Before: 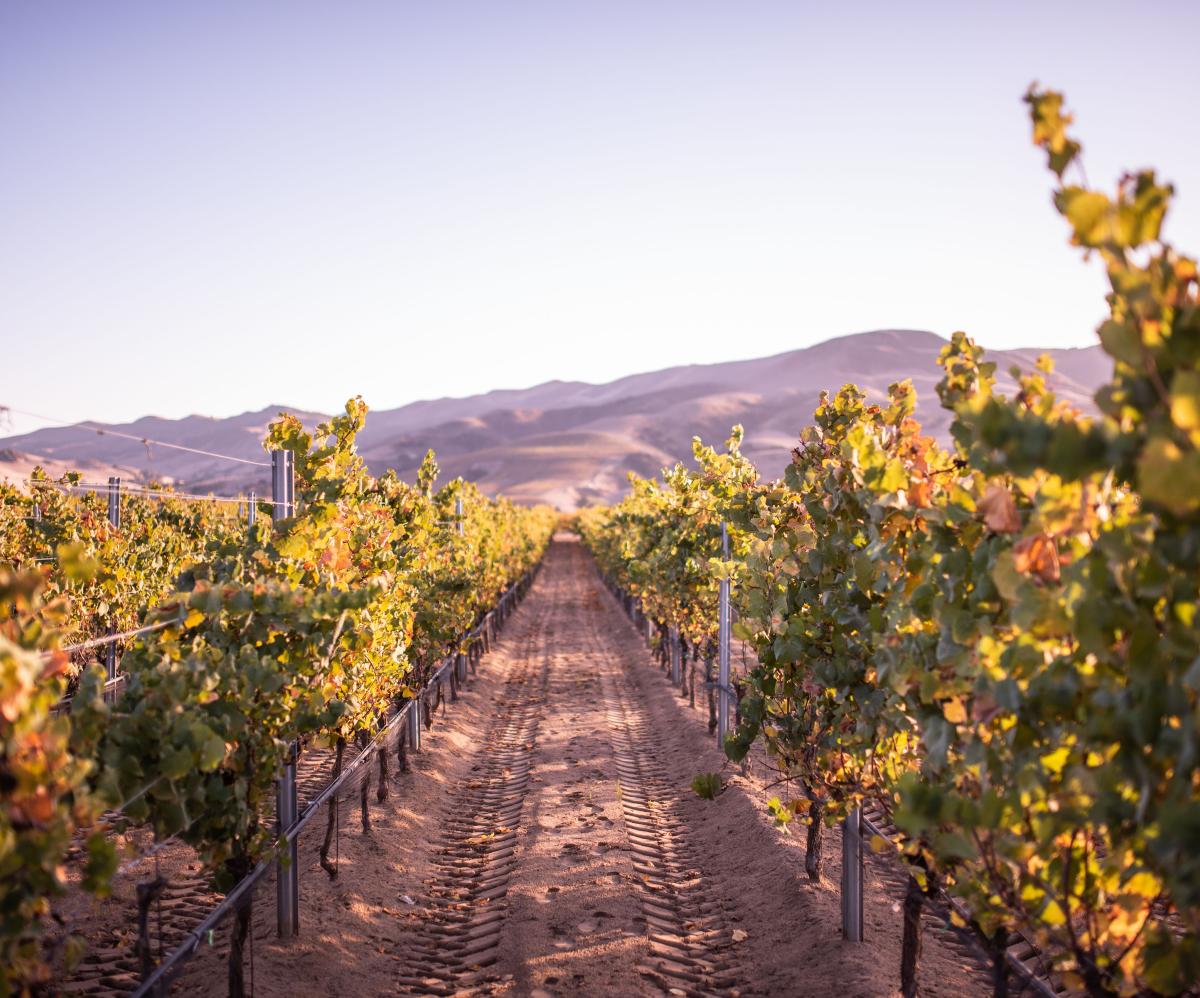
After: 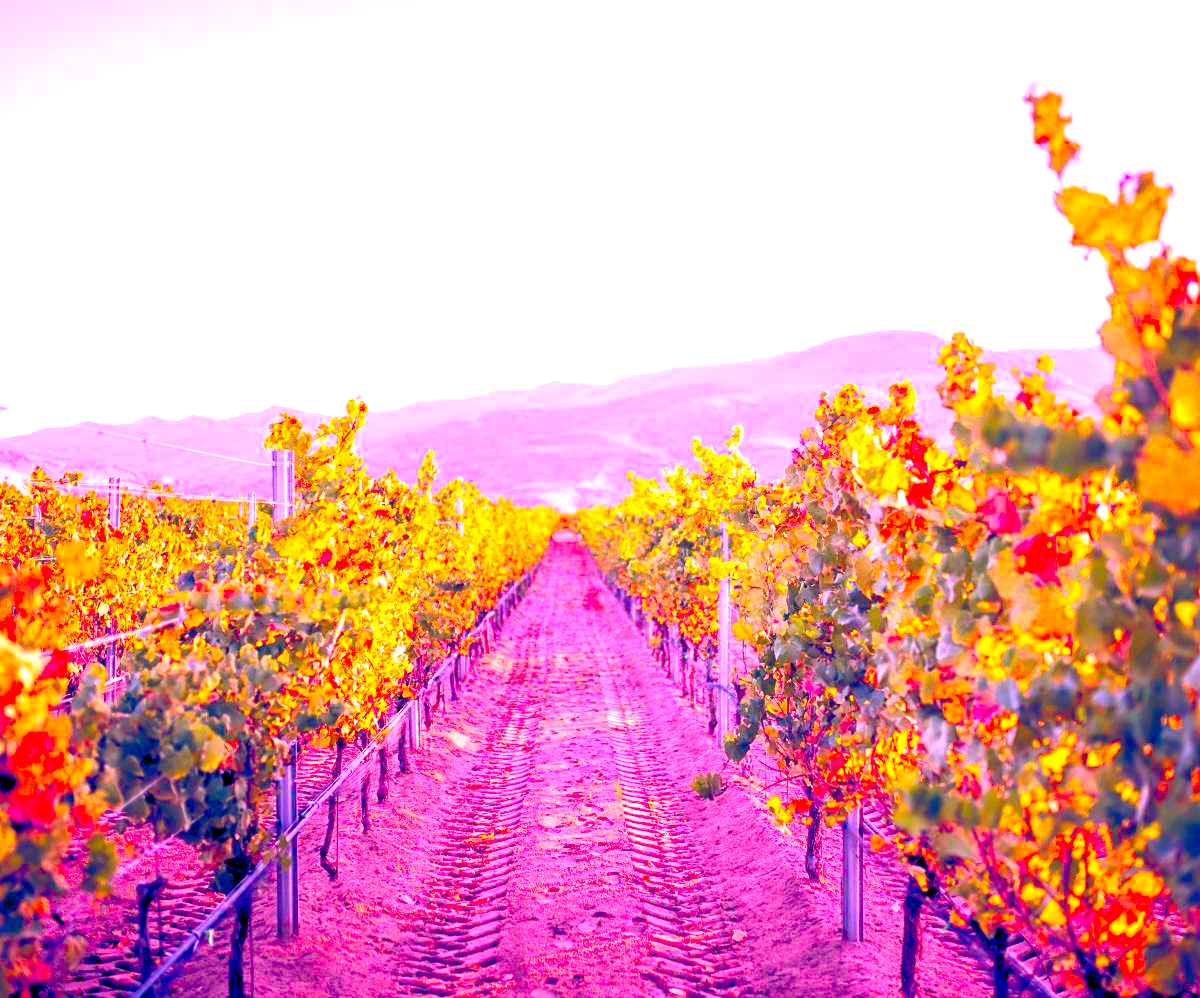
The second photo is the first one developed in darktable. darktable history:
exposure: black level correction 0.001, exposure 0.499 EV, compensate highlight preservation false
contrast brightness saturation: contrast 0.196, brightness 0.163, saturation 0.226
color balance rgb: global offset › luminance -0.3%, global offset › chroma 0.301%, global offset › hue 261.65°, perceptual saturation grading › global saturation 20%, perceptual saturation grading › highlights -25.749%, perceptual saturation grading › shadows 25.033%, perceptual brilliance grading › global brilliance 30.426%, perceptual brilliance grading › highlights 12.314%, perceptual brilliance grading › mid-tones 24.728%, contrast -10.223%
color correction: highlights a* 19.01, highlights b* -11.29, saturation 1.7
